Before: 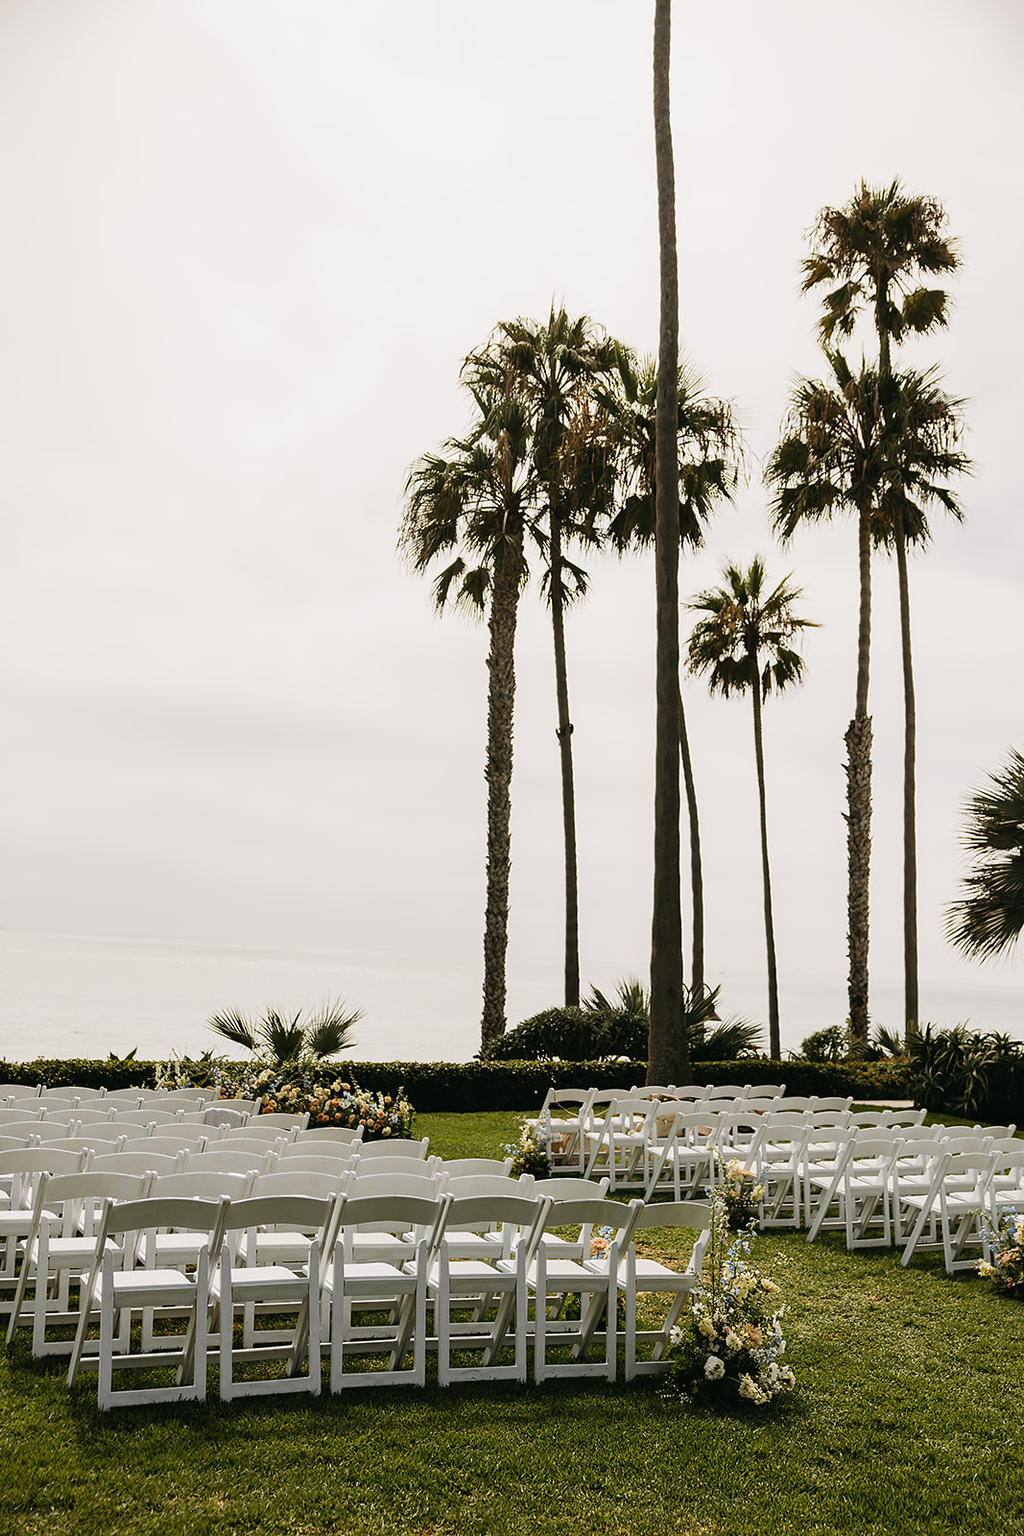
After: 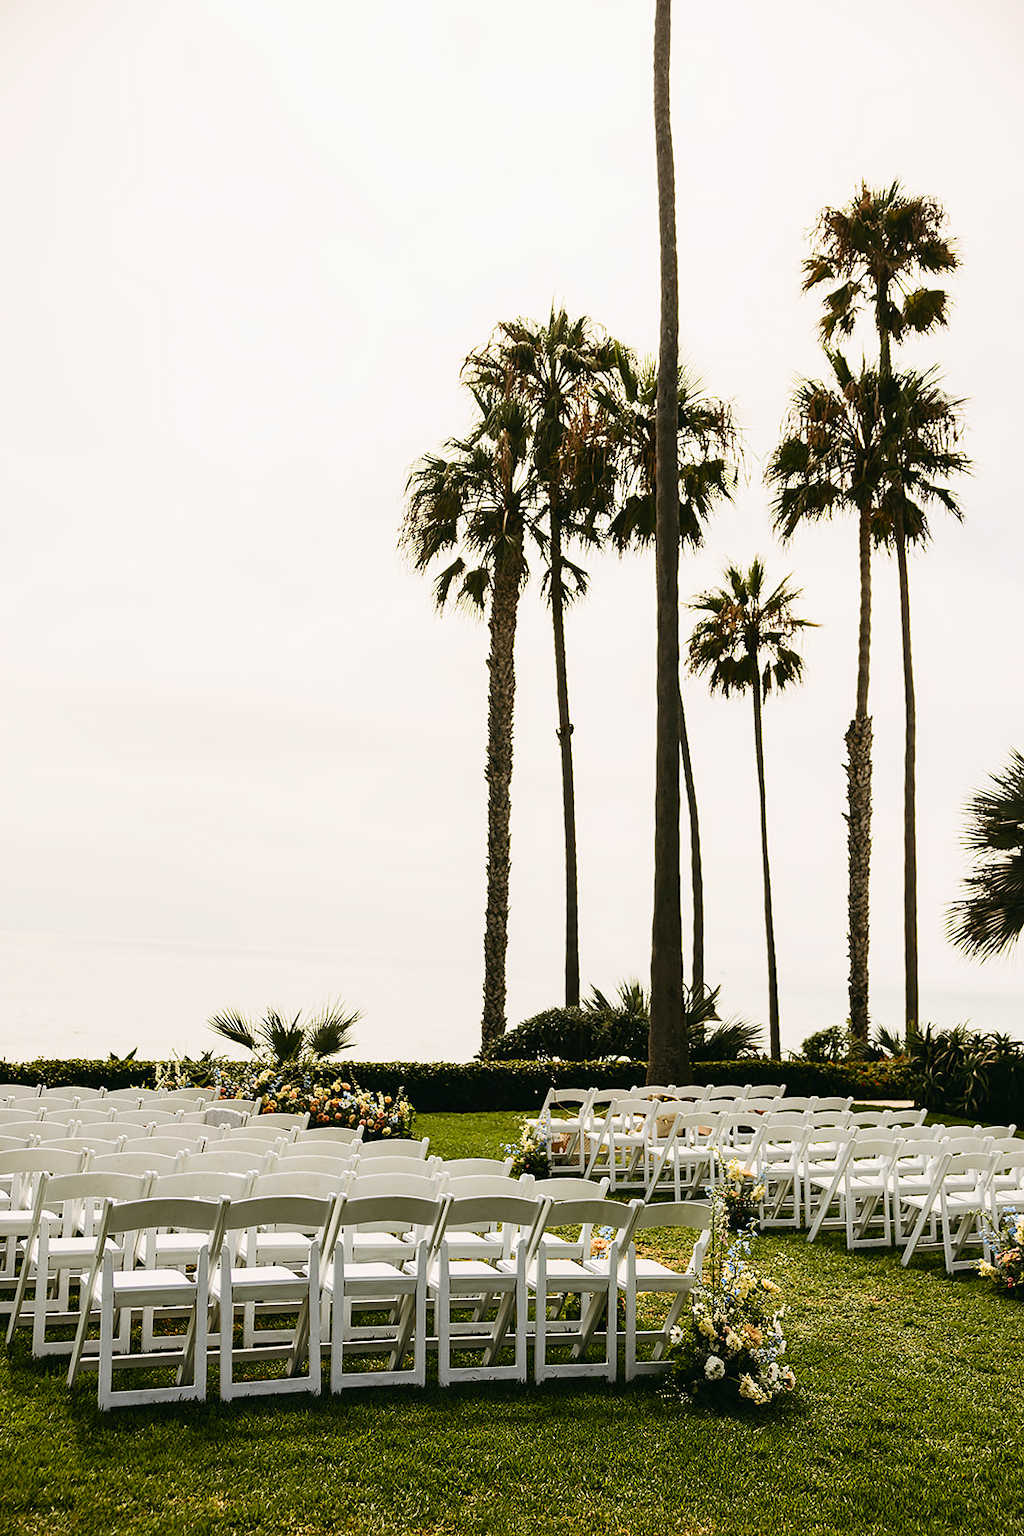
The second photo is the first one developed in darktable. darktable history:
contrast brightness saturation: contrast 0.23, brightness 0.112, saturation 0.293
